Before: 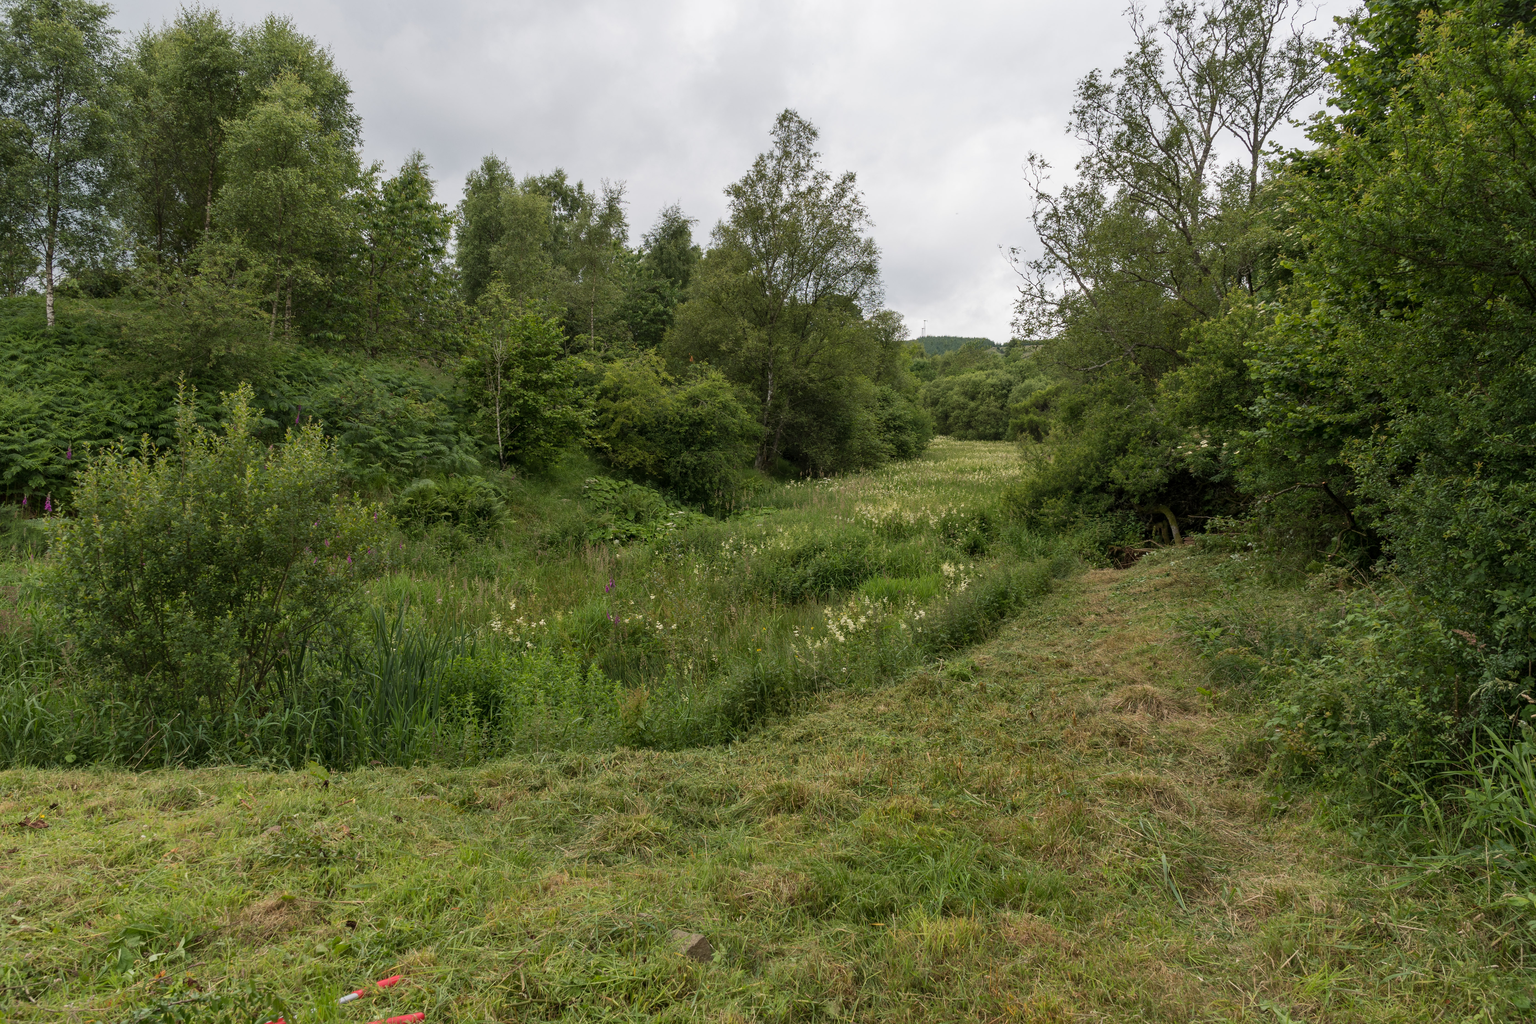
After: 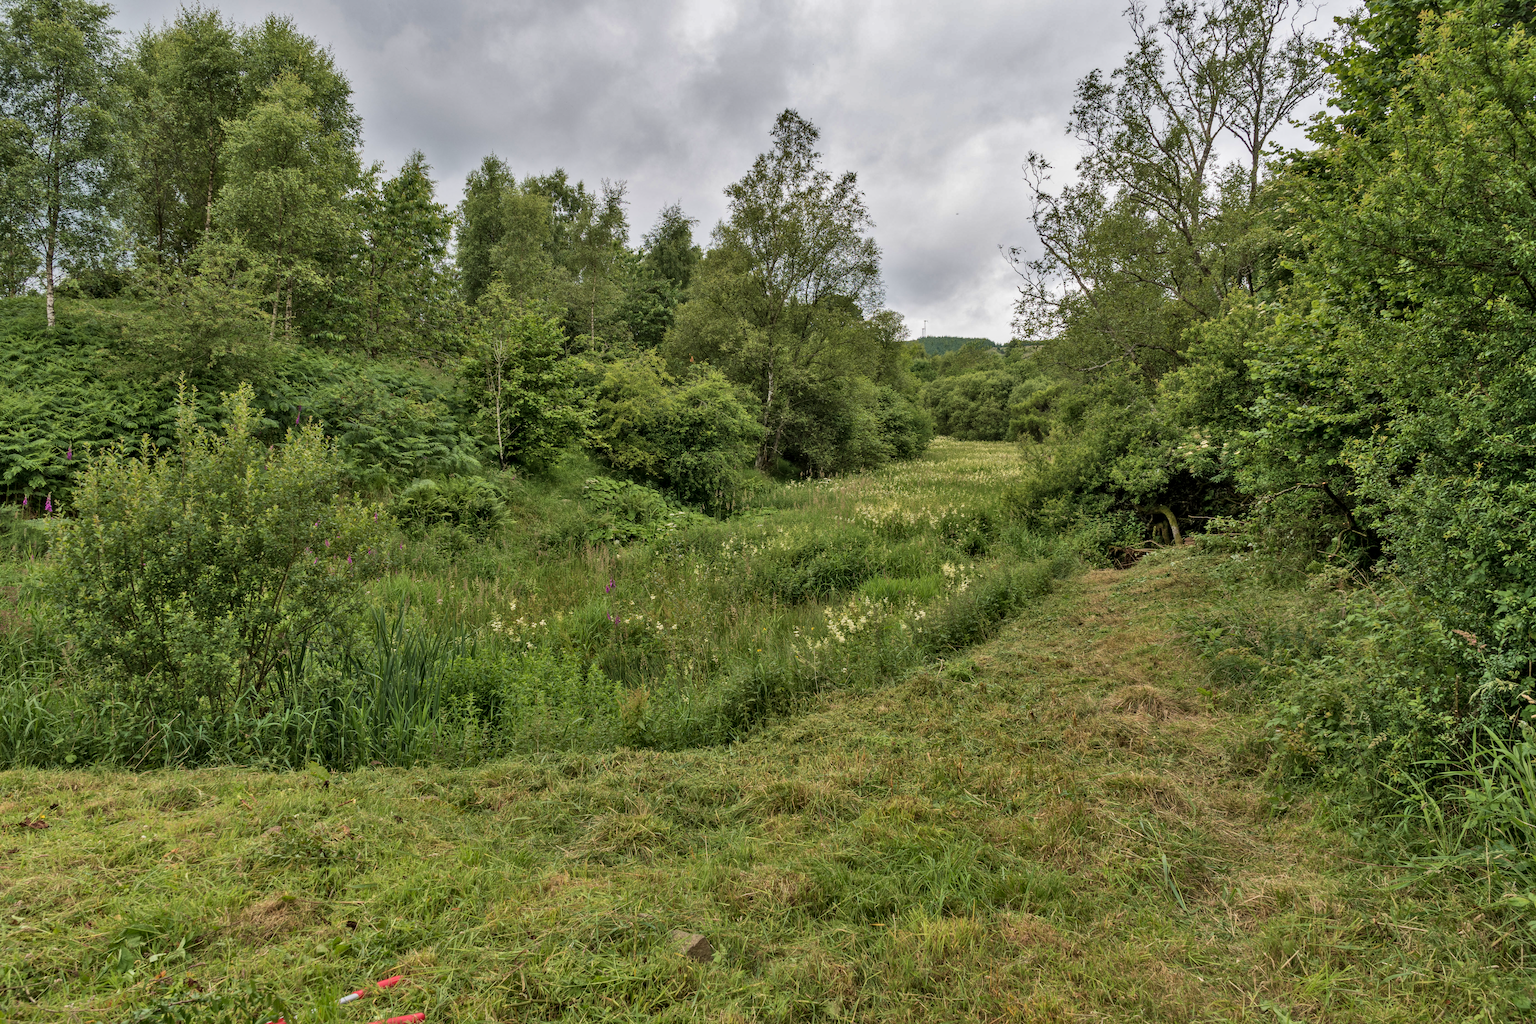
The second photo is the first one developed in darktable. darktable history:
local contrast: on, module defaults
shadows and highlights: shadows 60, highlights -60.23, soften with gaussian
velvia: on, module defaults
